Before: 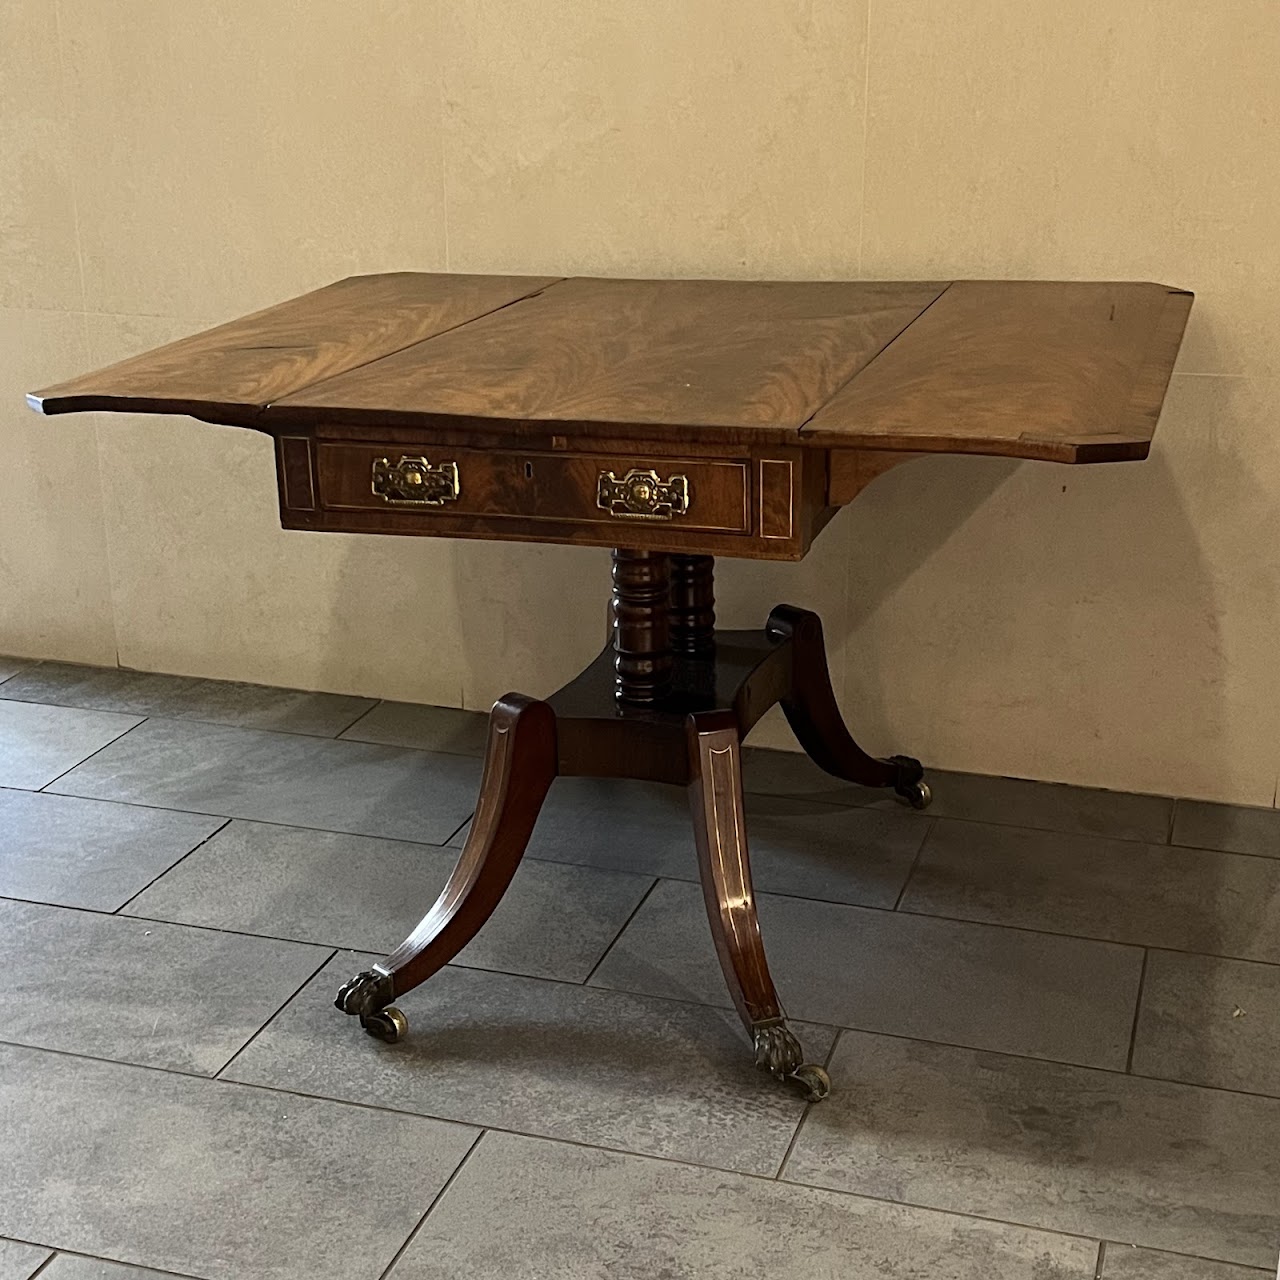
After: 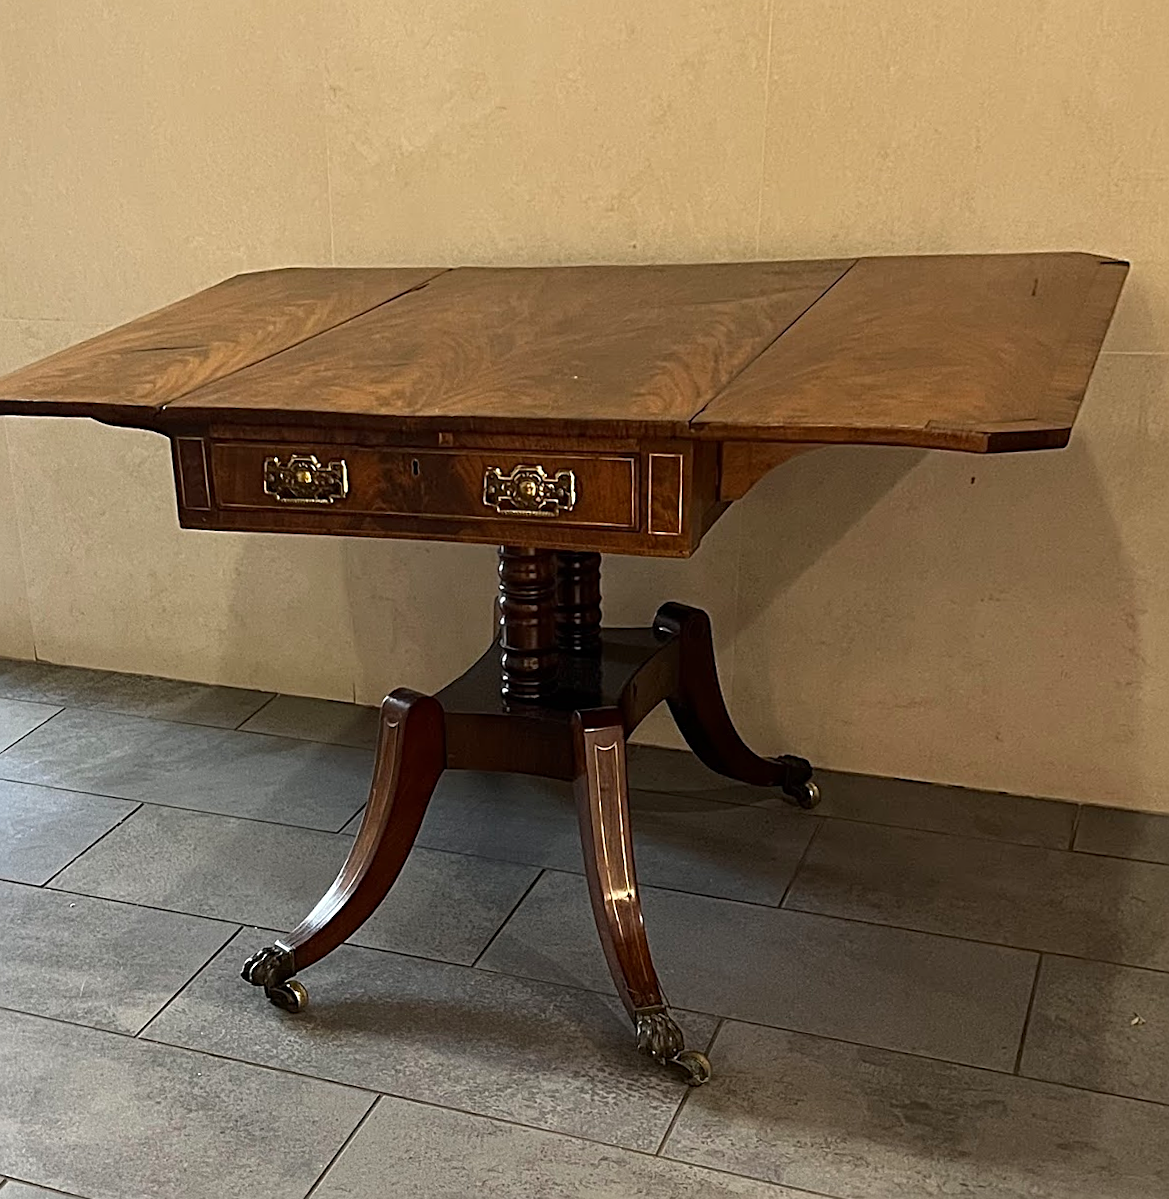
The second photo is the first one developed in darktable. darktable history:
crop and rotate: left 3.238%
sharpen: on, module defaults
rotate and perspective: rotation 0.062°, lens shift (vertical) 0.115, lens shift (horizontal) -0.133, crop left 0.047, crop right 0.94, crop top 0.061, crop bottom 0.94
